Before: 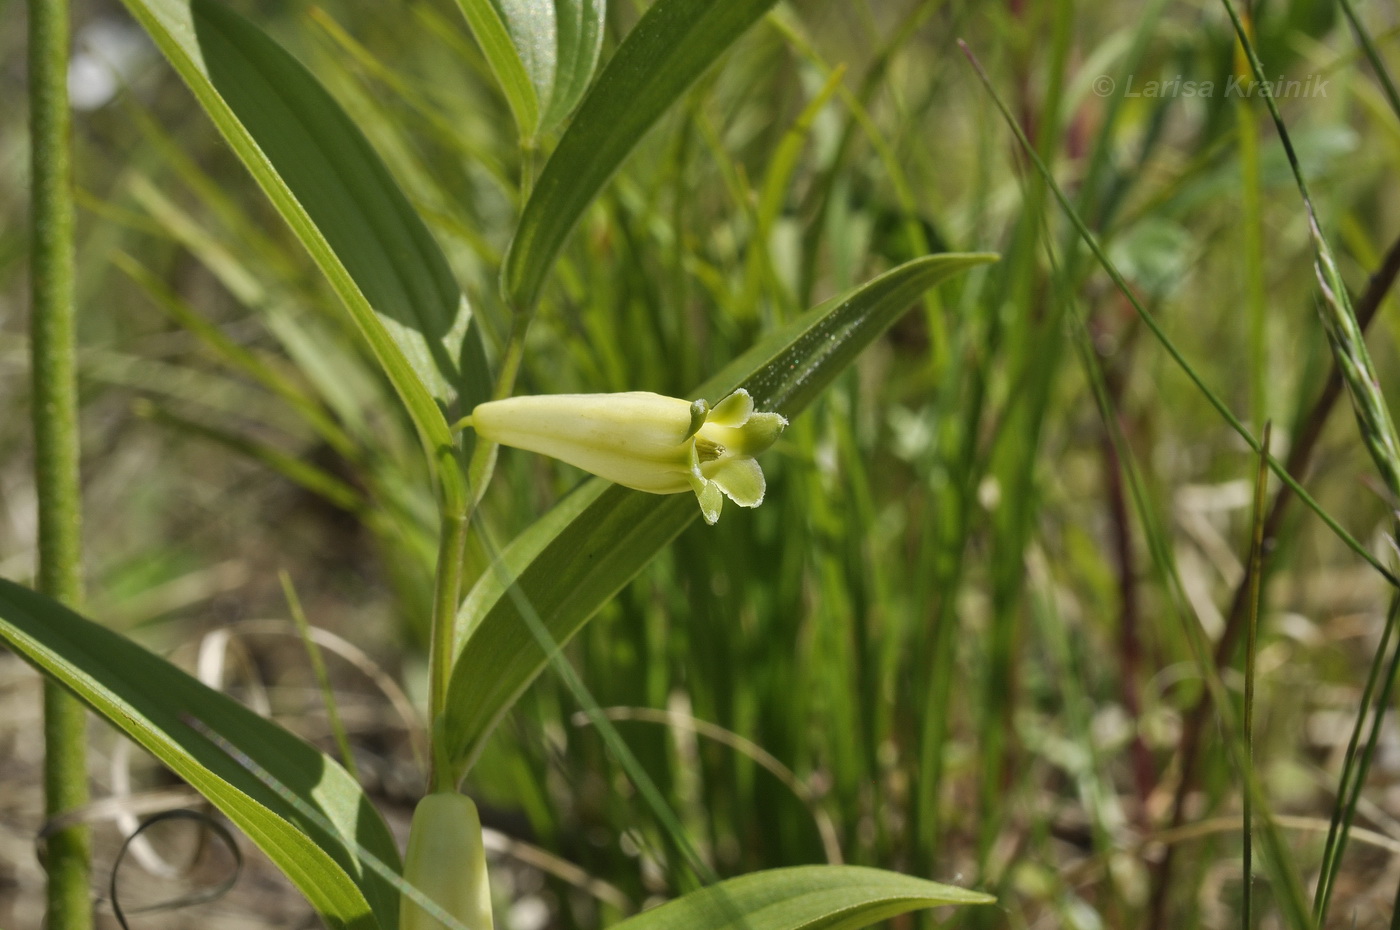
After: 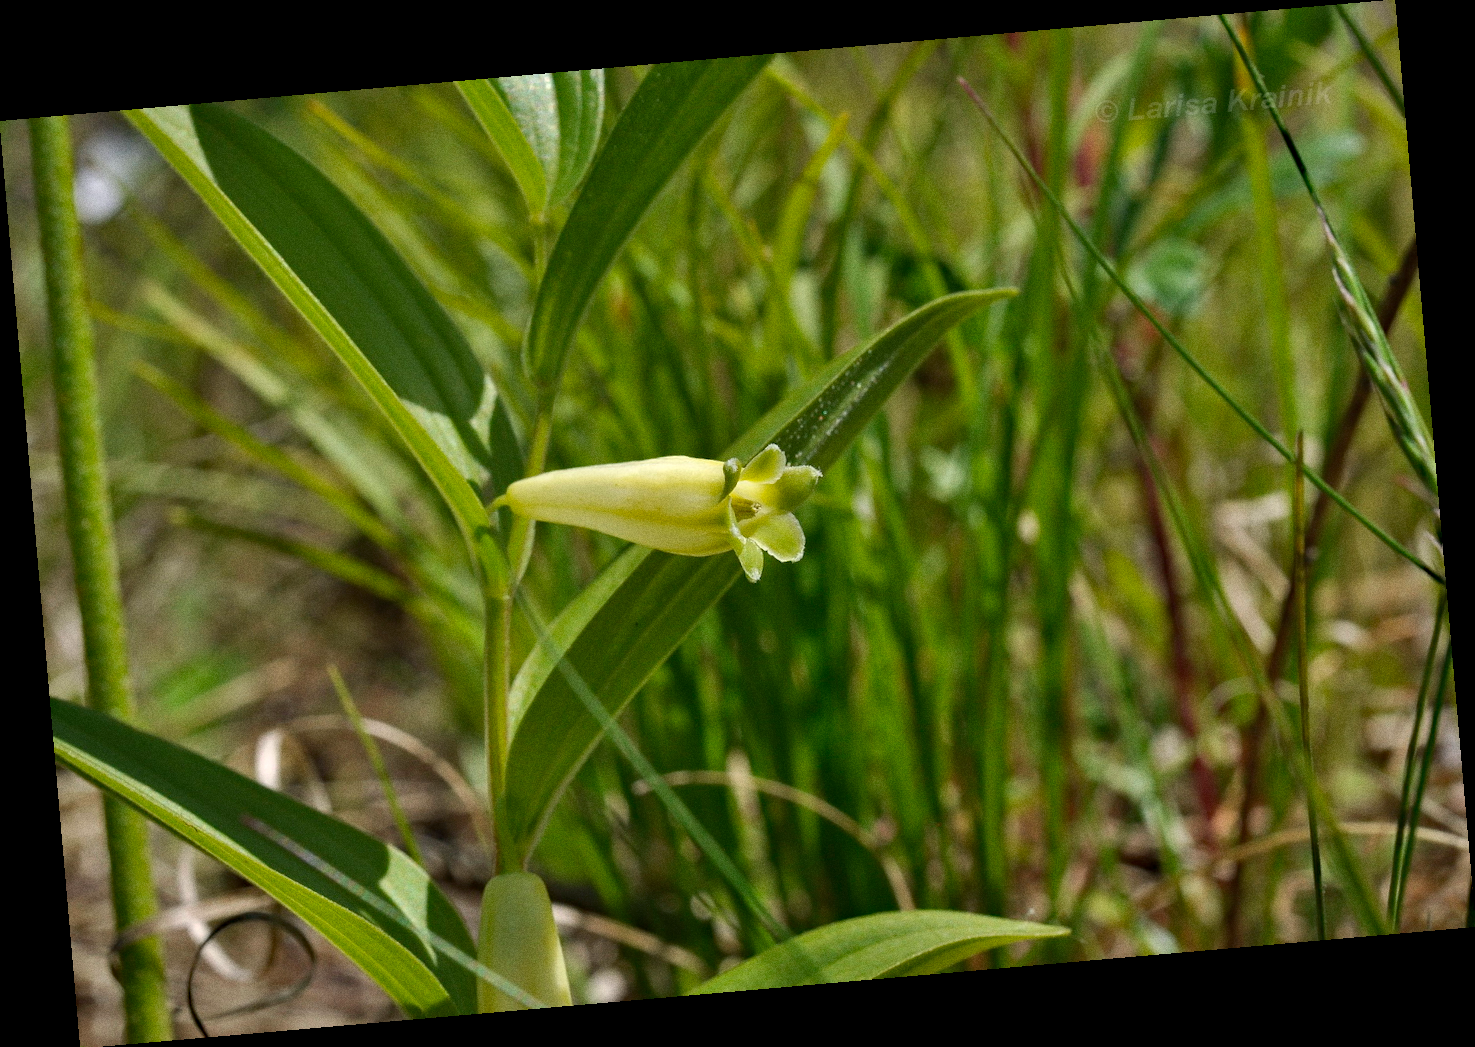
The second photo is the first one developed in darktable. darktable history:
haze removal: strength 0.29, distance 0.25, compatibility mode true, adaptive false
grain: coarseness 0.09 ISO
rotate and perspective: rotation -4.98°, automatic cropping off
